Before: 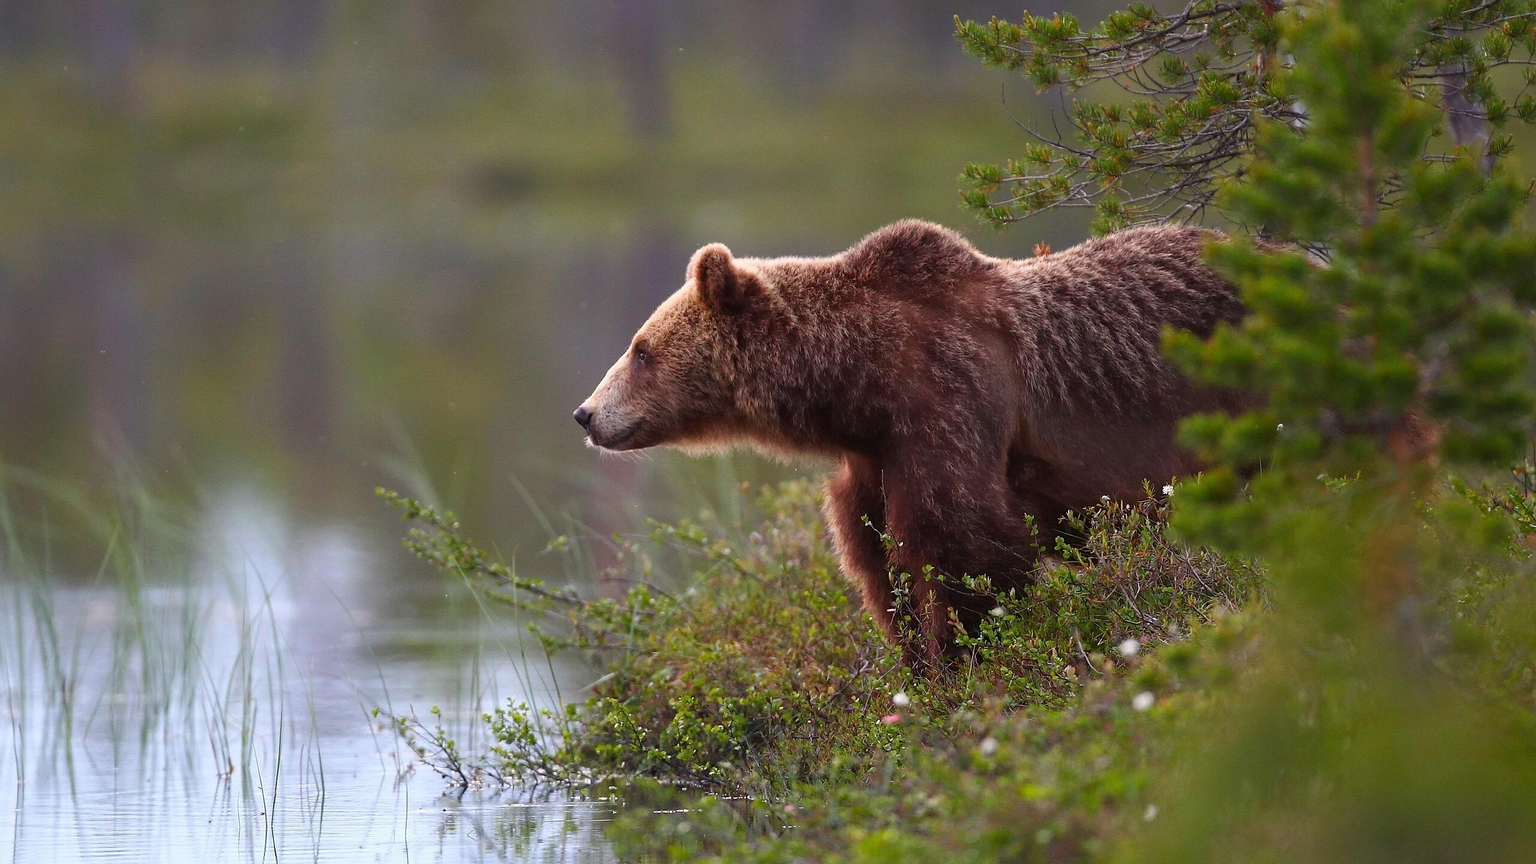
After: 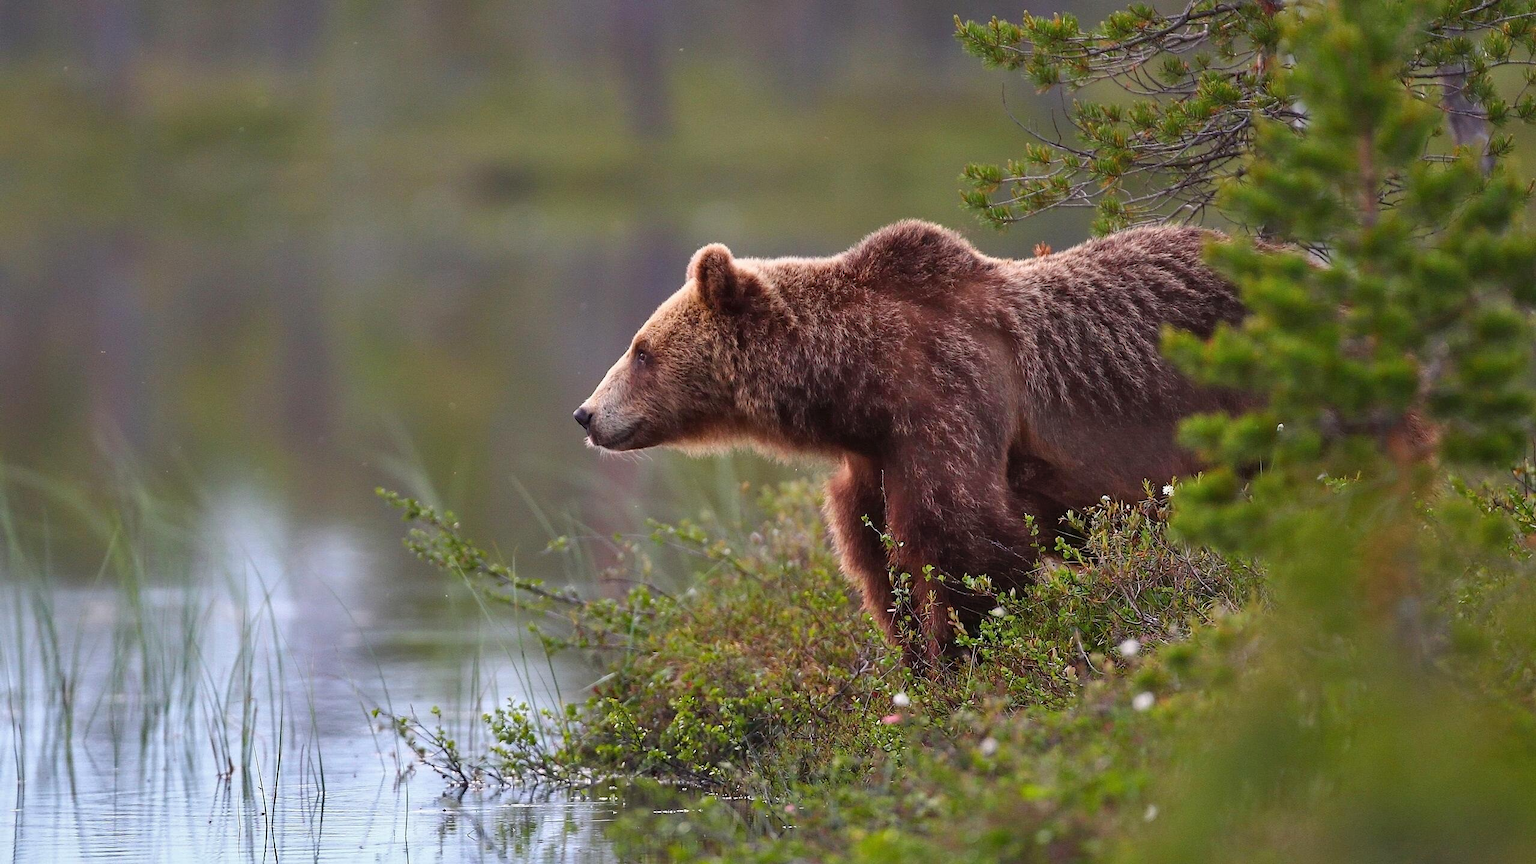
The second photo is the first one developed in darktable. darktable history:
tone equalizer: mask exposure compensation -0.507 EV
shadows and highlights: soften with gaussian
